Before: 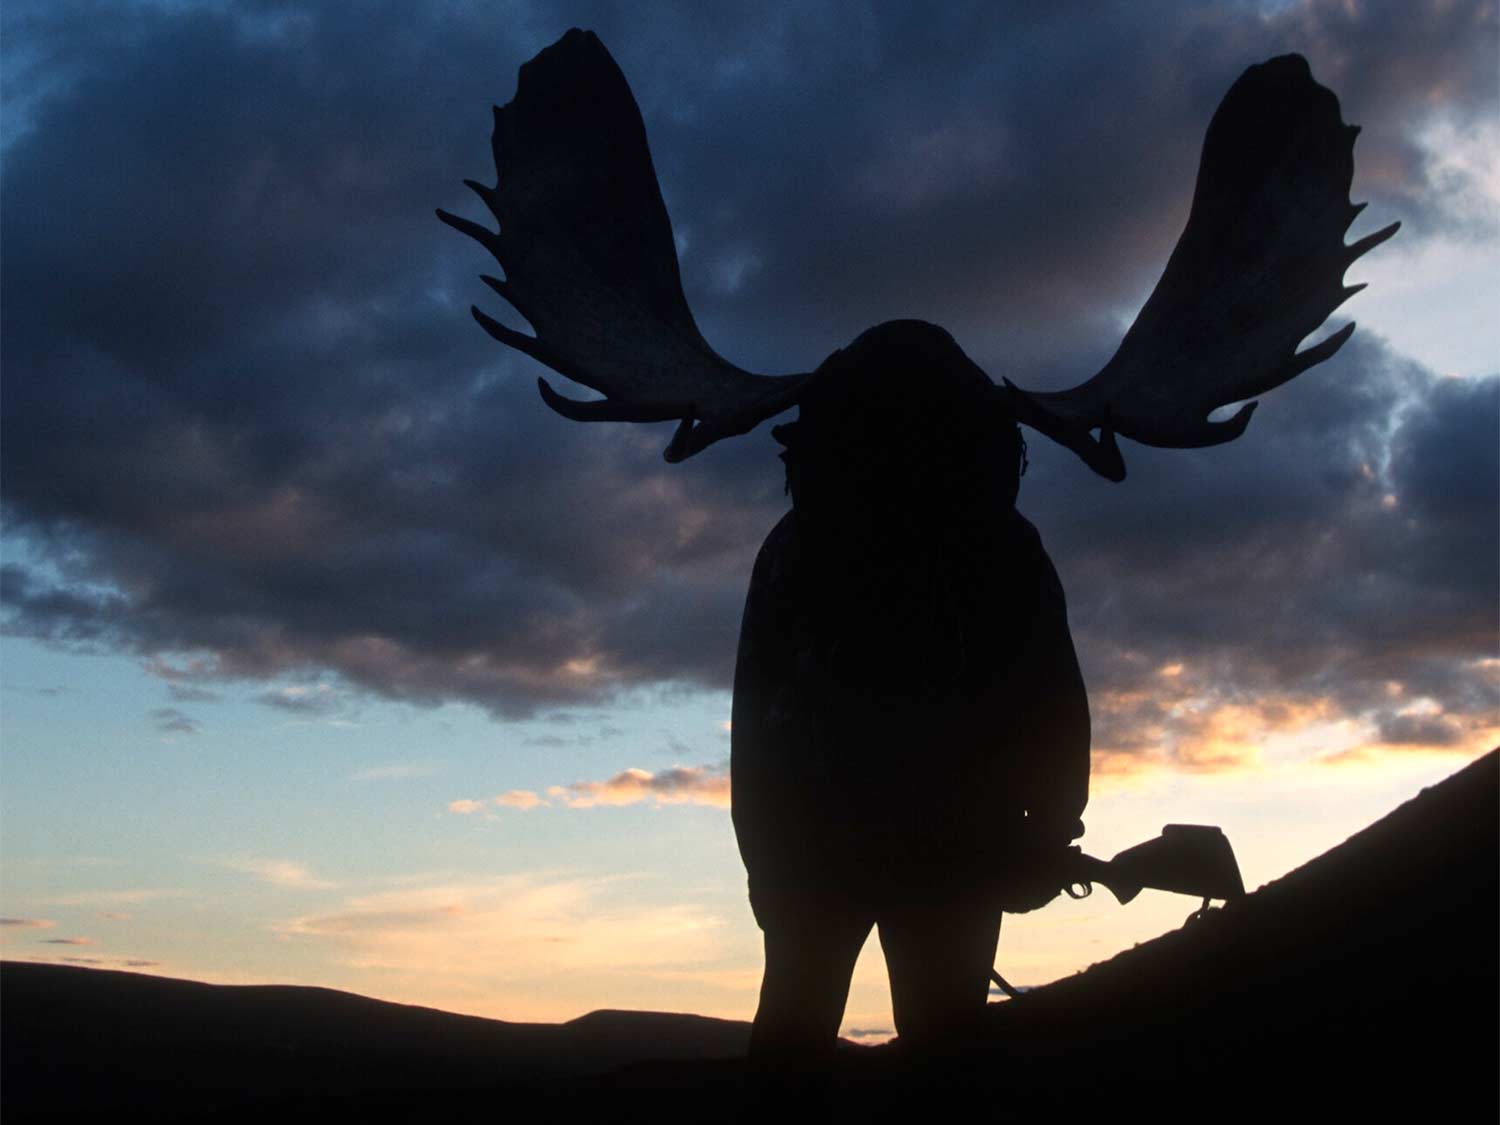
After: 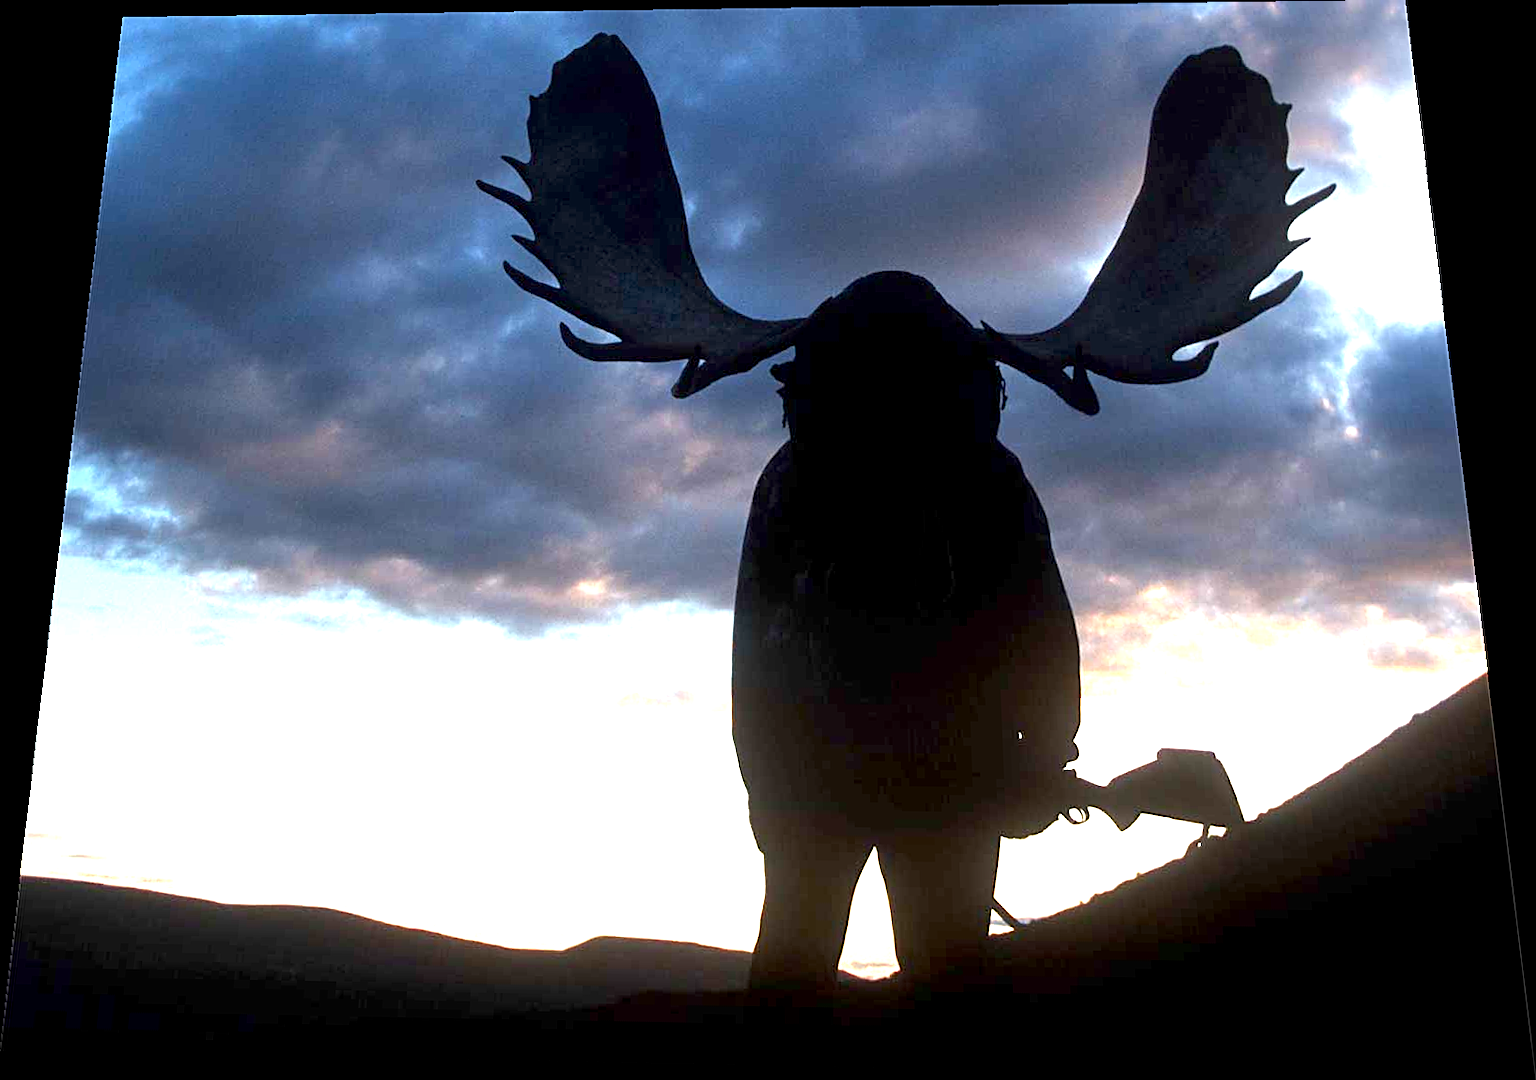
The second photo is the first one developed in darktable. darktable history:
exposure: black level correction 0.001, exposure 2 EV, compensate highlight preservation false
rotate and perspective: rotation 0.128°, lens shift (vertical) -0.181, lens shift (horizontal) -0.044, shear 0.001, automatic cropping off
sharpen: on, module defaults
